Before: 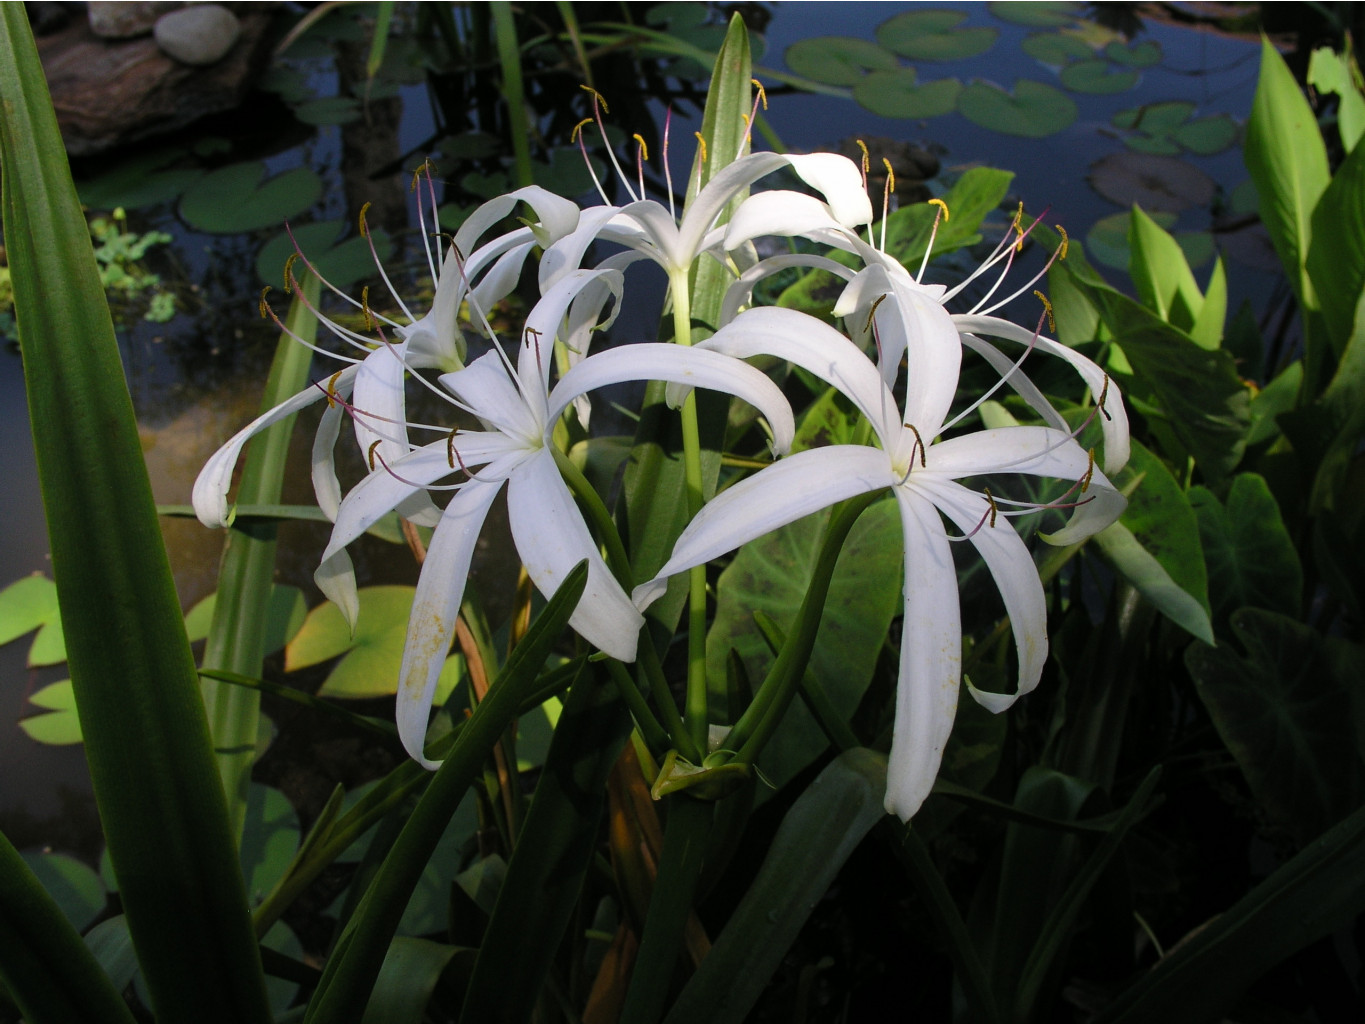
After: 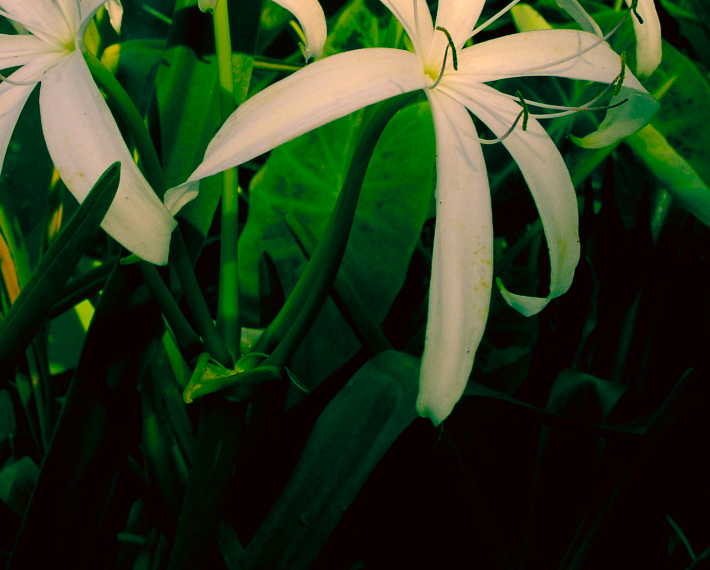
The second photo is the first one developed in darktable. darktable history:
crop: left 34.347%, top 38.781%, right 13.582%, bottom 5.475%
color correction: highlights a* 18.71, highlights b* 35.24, shadows a* 1.5, shadows b* 6.64, saturation 1.04
color balance rgb: shadows lift › chroma 11.748%, shadows lift › hue 133.28°, global offset › luminance -0.553%, global offset › chroma 0.903%, global offset › hue 174.56°, perceptual saturation grading › global saturation 29.719%, global vibrance 14.747%
